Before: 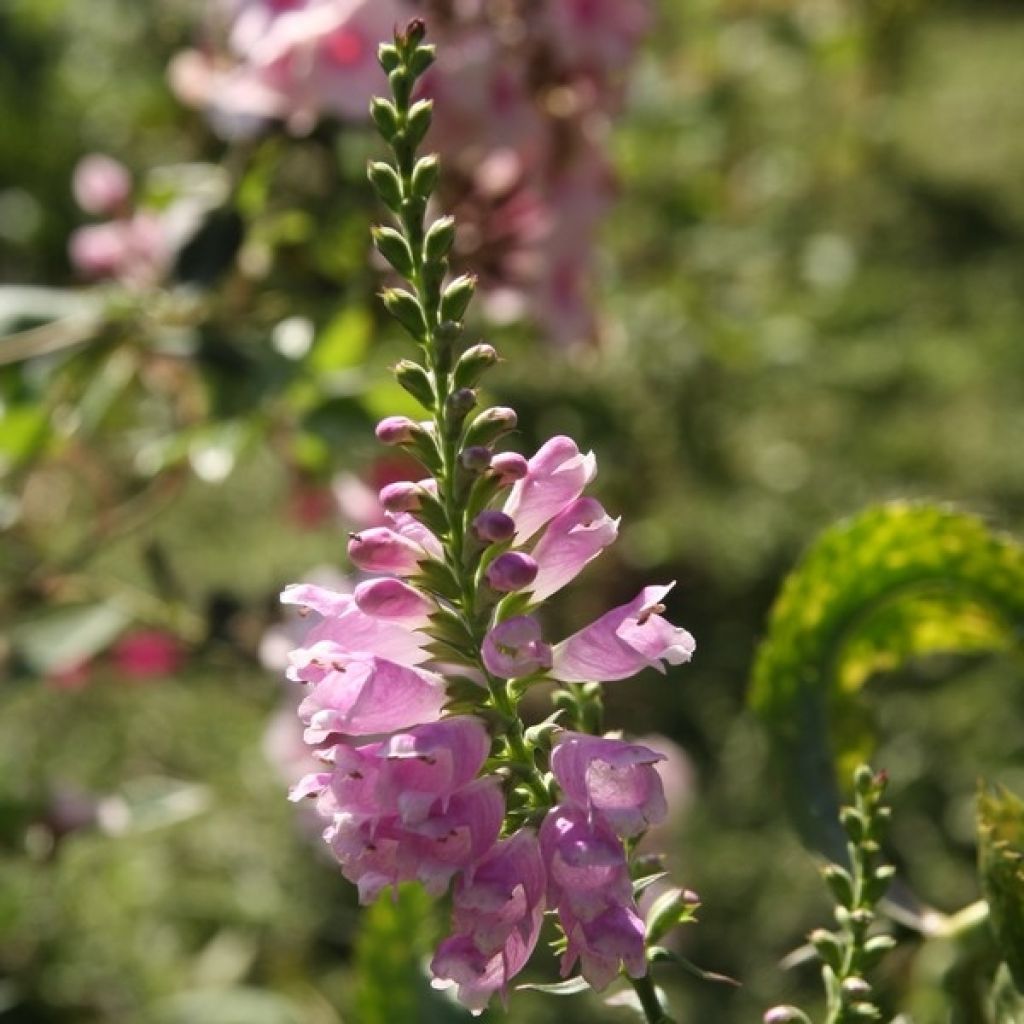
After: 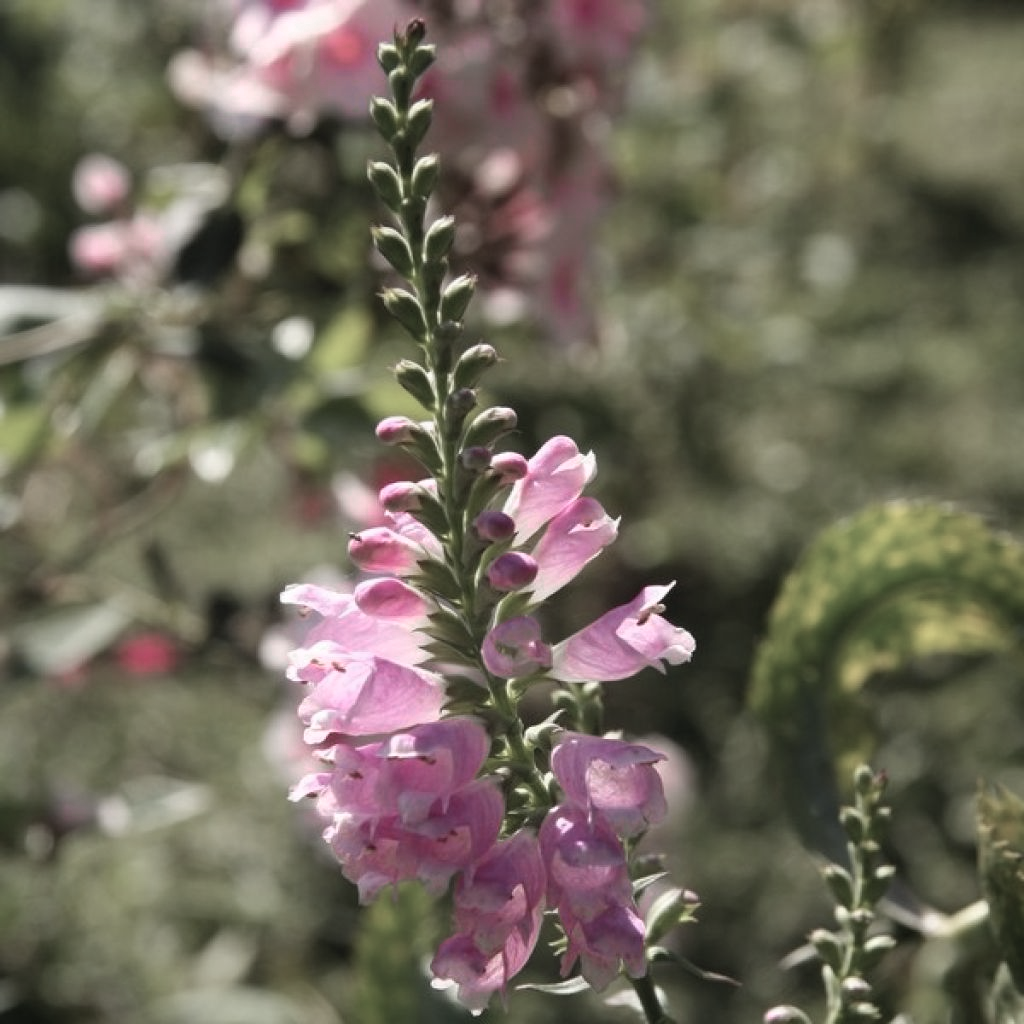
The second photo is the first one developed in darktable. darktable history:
color zones: curves: ch0 [(0, 0.6) (0.129, 0.508) (0.193, 0.483) (0.429, 0.5) (0.571, 0.5) (0.714, 0.5) (0.857, 0.5) (1, 0.6)]; ch1 [(0, 0.481) (0.112, 0.245) (0.213, 0.223) (0.429, 0.233) (0.571, 0.231) (0.683, 0.242) (0.857, 0.296) (1, 0.481)]
